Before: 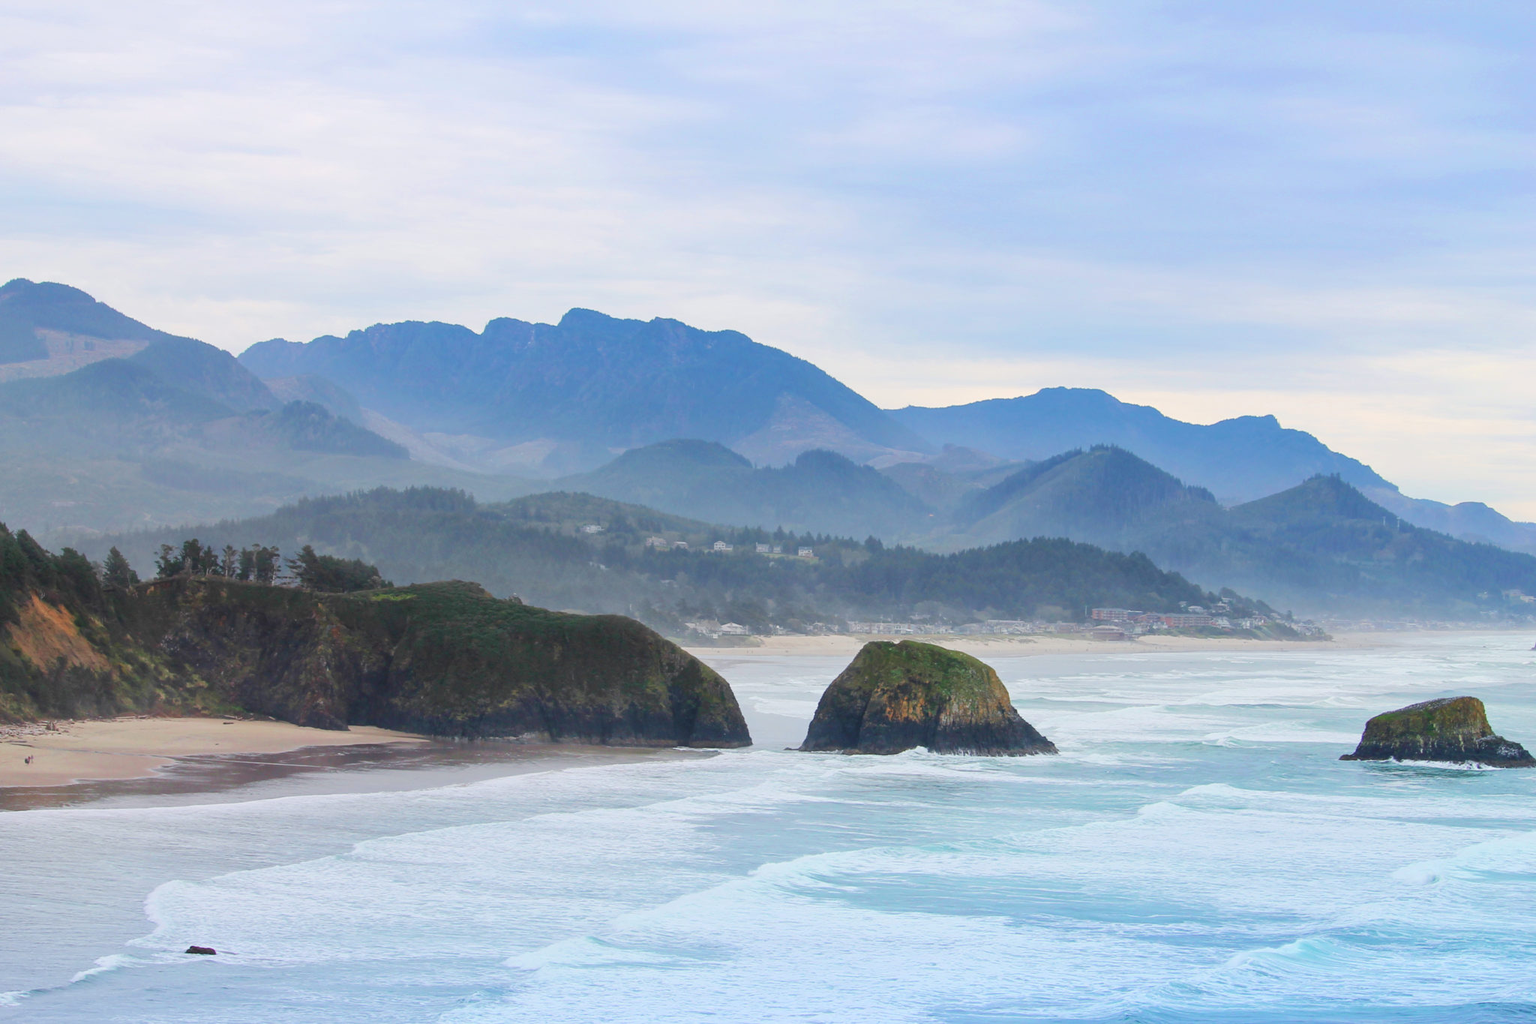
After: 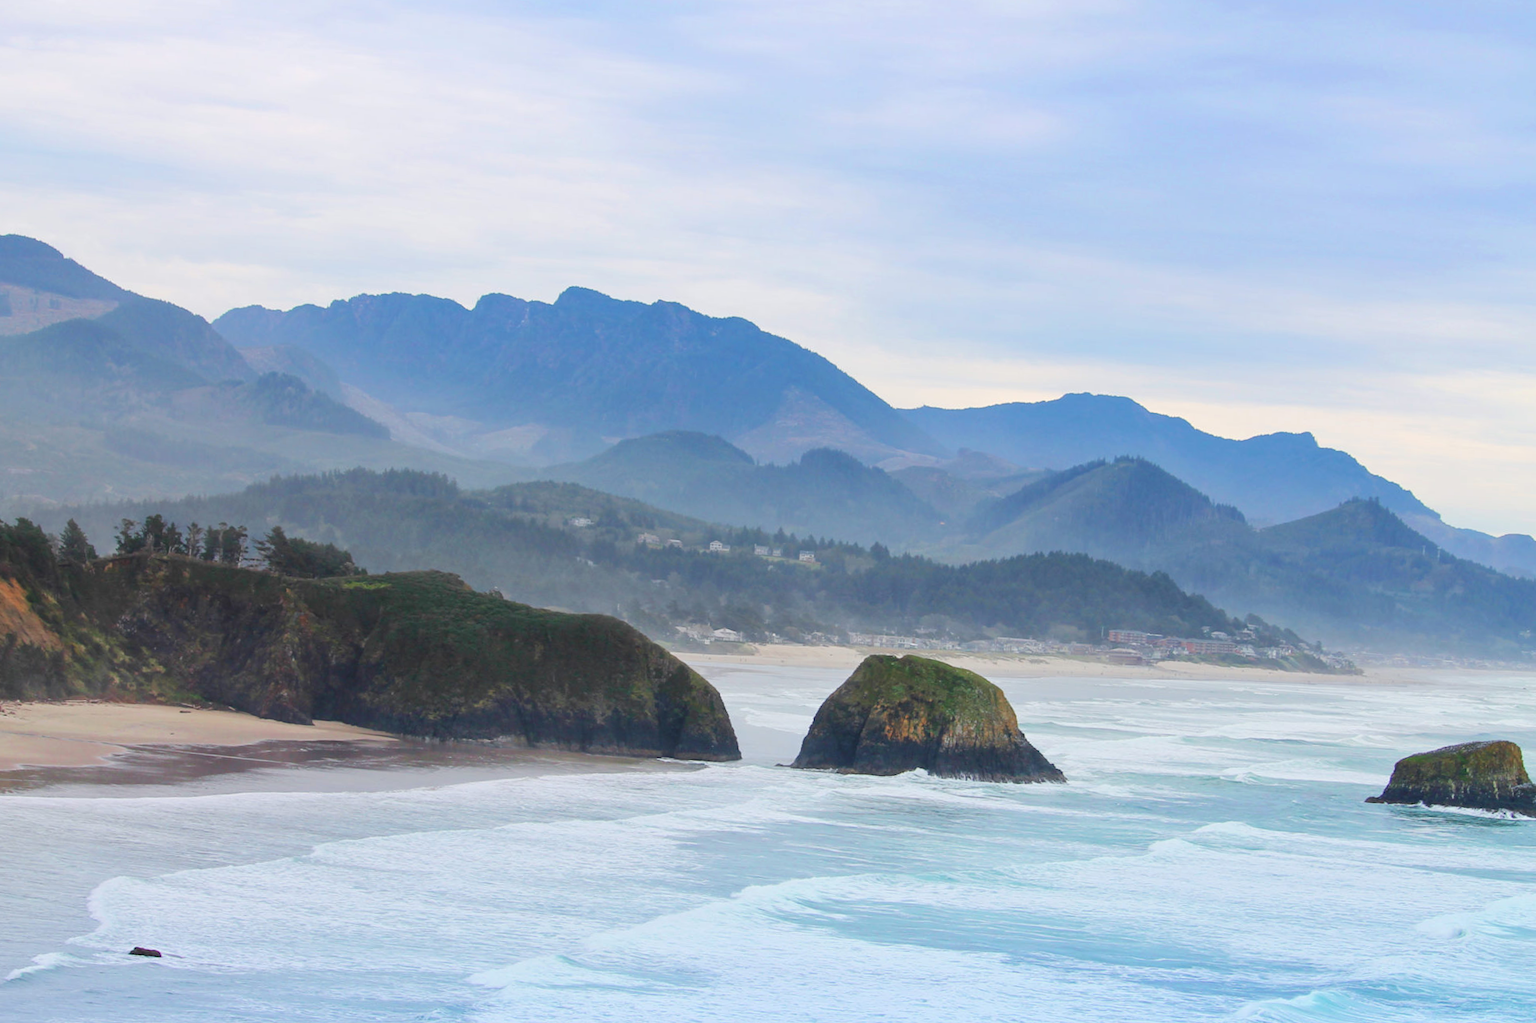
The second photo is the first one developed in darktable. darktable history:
crop and rotate: angle -2.49°
